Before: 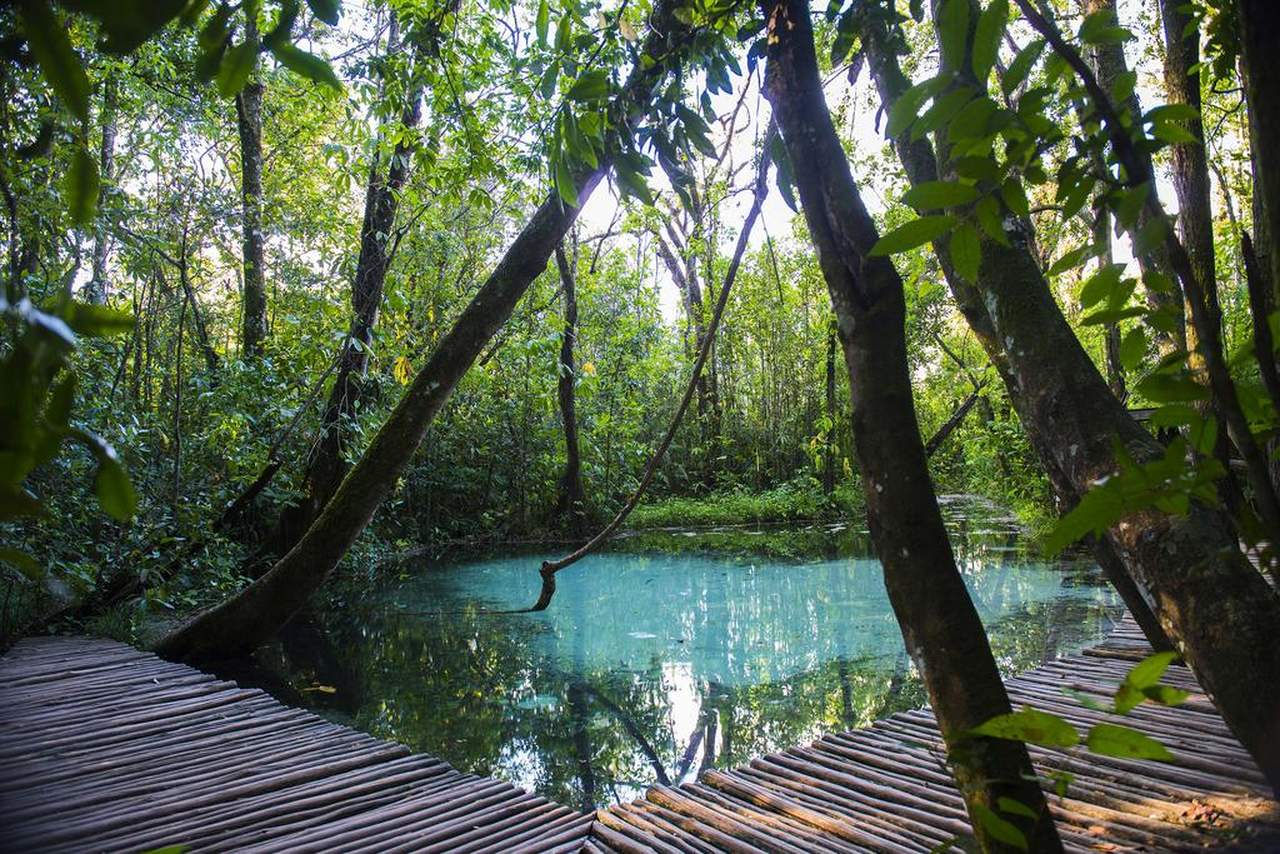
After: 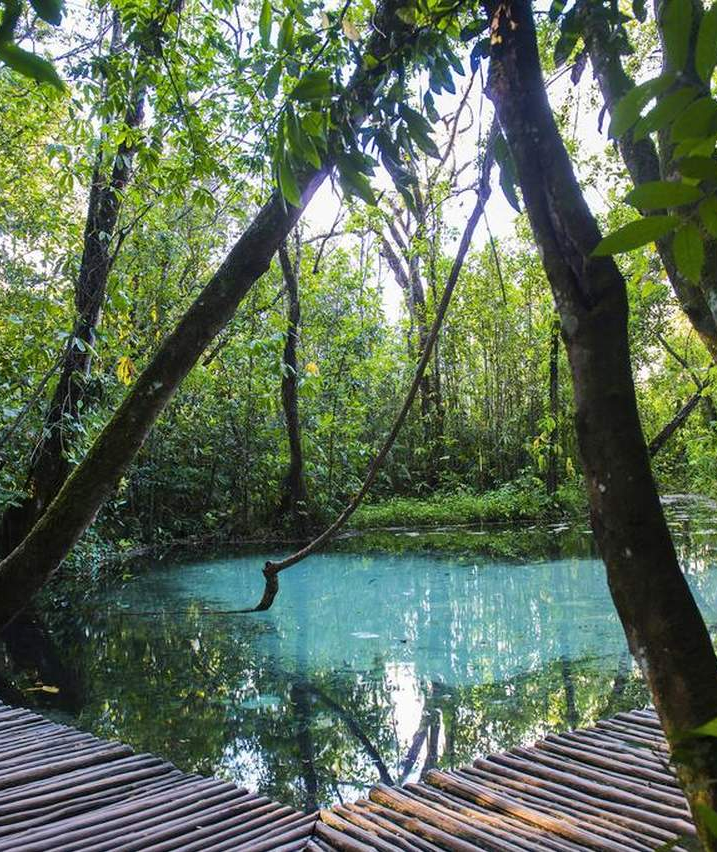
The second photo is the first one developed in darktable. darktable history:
crop: left 21.674%, right 22.086%
shadows and highlights: highlights color adjustment 0%, low approximation 0.01, soften with gaussian
